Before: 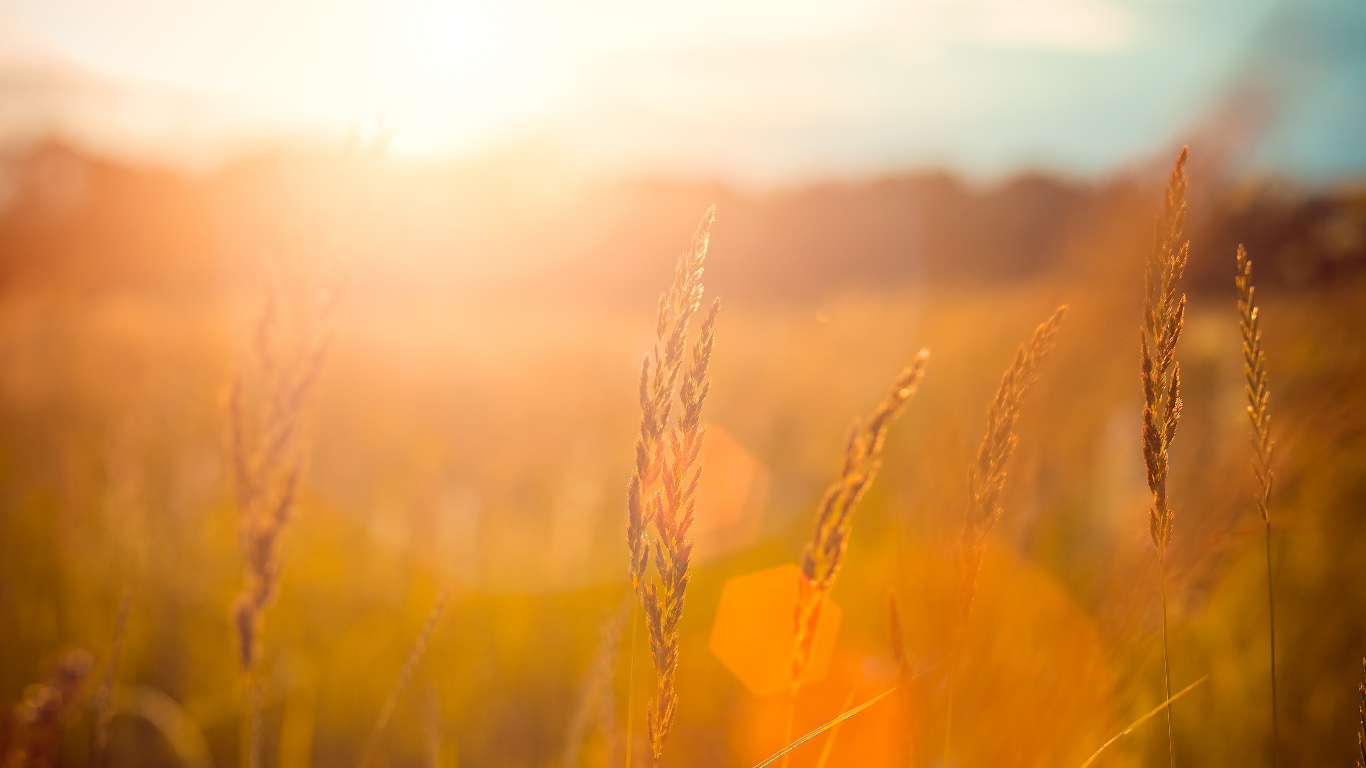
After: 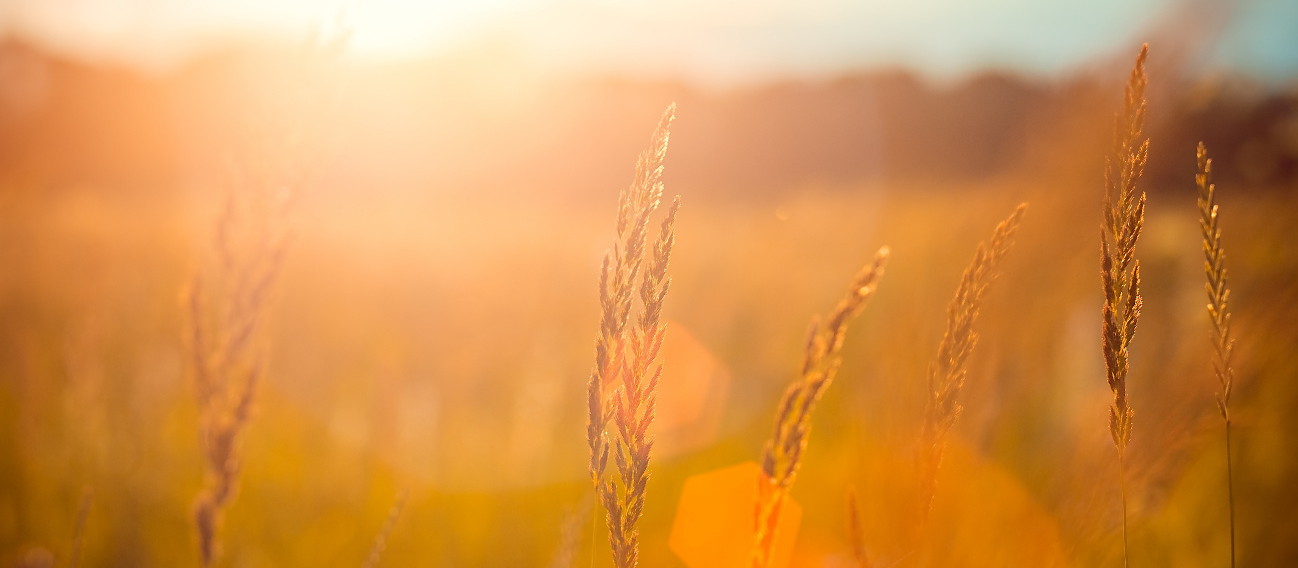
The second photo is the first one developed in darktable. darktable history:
crop and rotate: left 2.991%, top 13.302%, right 1.981%, bottom 12.636%
sharpen: amount 0.2
